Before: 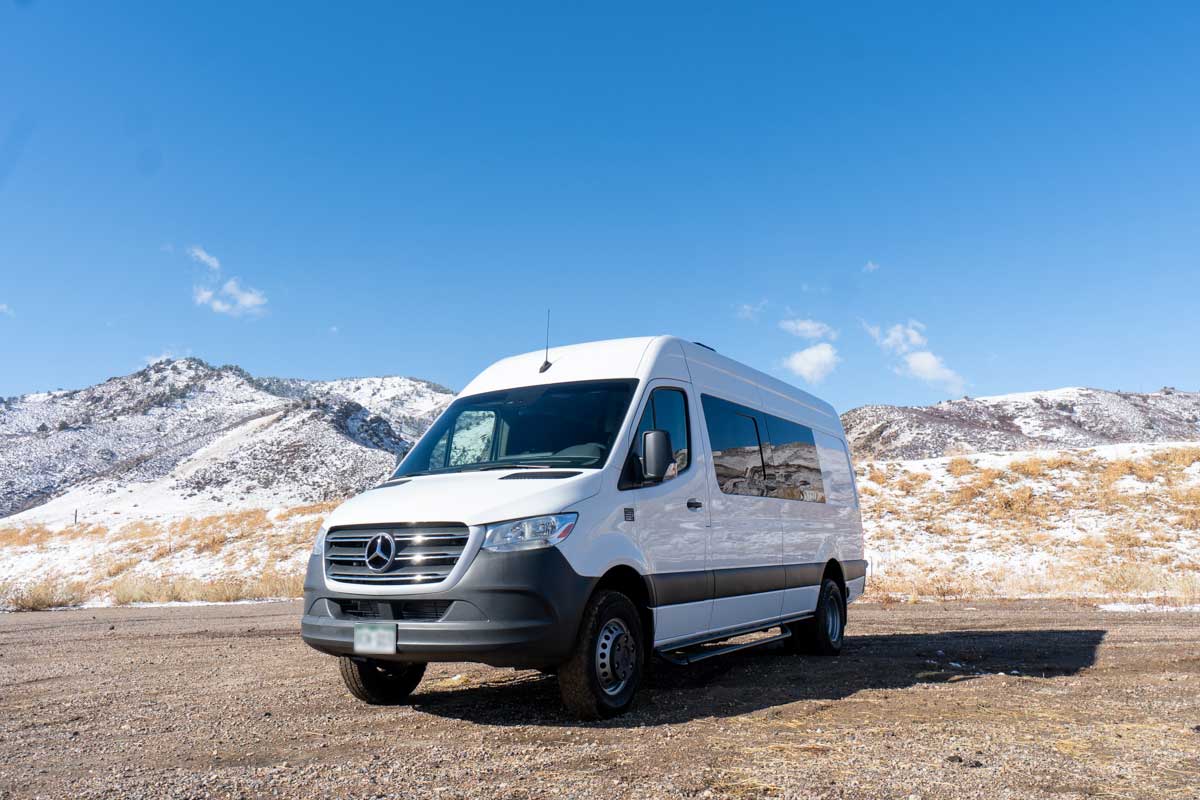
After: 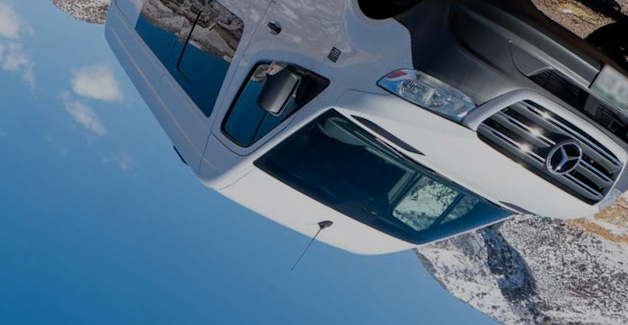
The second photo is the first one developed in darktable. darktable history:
color zones: curves: ch0 [(0, 0.5) (0.143, 0.5) (0.286, 0.5) (0.429, 0.5) (0.571, 0.5) (0.714, 0.476) (0.857, 0.5) (1, 0.5)]; ch2 [(0, 0.5) (0.143, 0.5) (0.286, 0.5) (0.429, 0.5) (0.571, 0.5) (0.714, 0.487) (0.857, 0.5) (1, 0.5)]
exposure: exposure -0.909 EV, compensate highlight preservation false
crop and rotate: angle 147.3°, left 9.119%, top 15.592%, right 4.391%, bottom 17.114%
